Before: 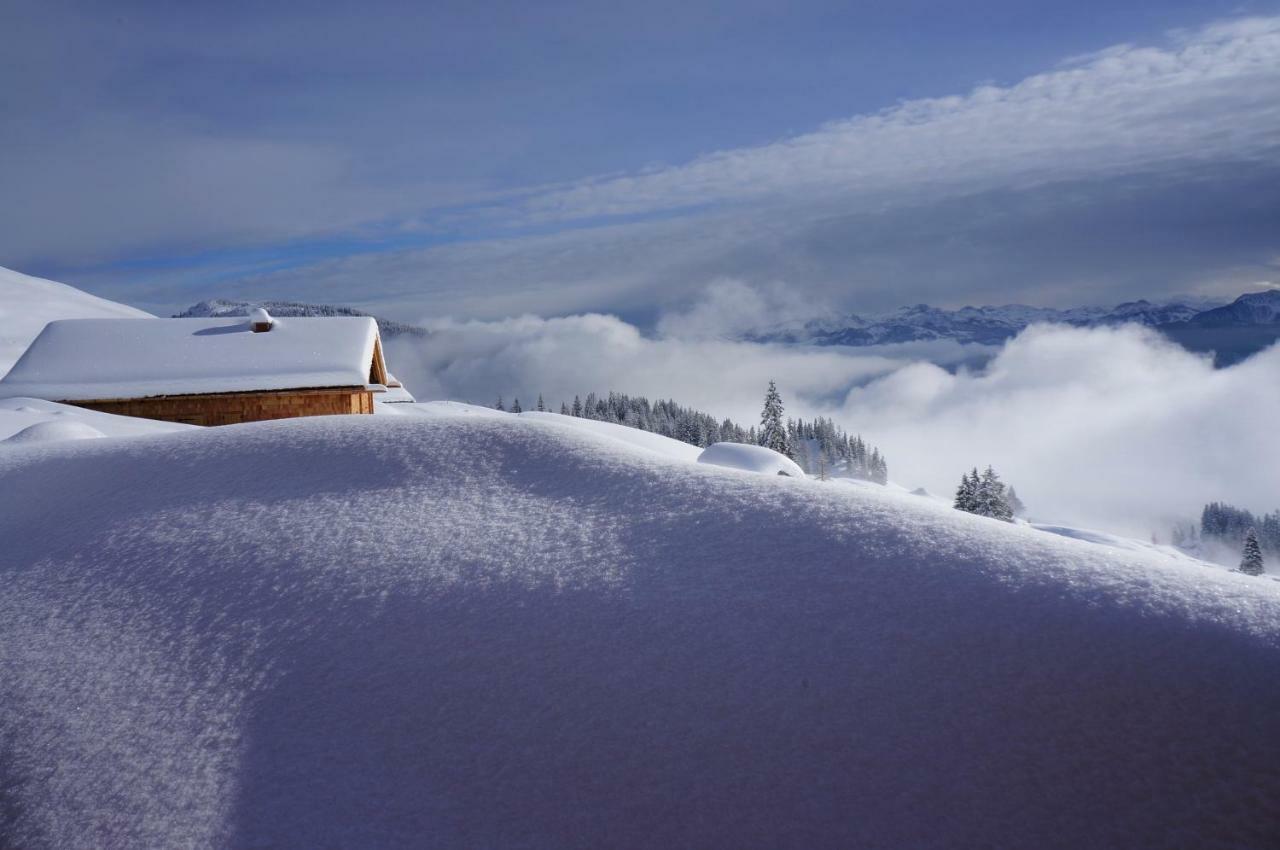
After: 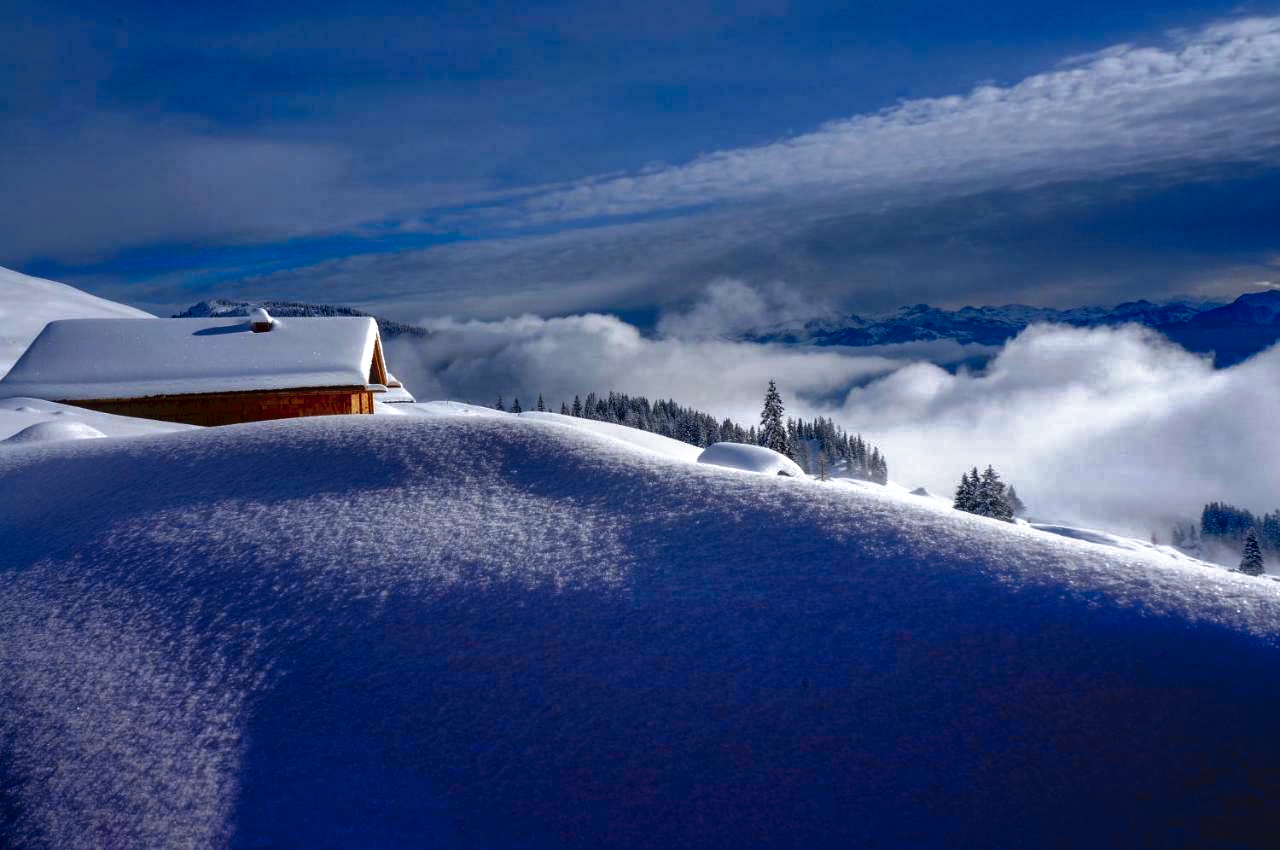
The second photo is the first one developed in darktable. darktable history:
contrast brightness saturation: brightness -0.531
local contrast: on, module defaults
tone curve: curves: ch0 [(0, 0) (0.003, 0.028) (0.011, 0.028) (0.025, 0.026) (0.044, 0.036) (0.069, 0.06) (0.1, 0.101) (0.136, 0.15) (0.177, 0.203) (0.224, 0.271) (0.277, 0.345) (0.335, 0.422) (0.399, 0.515) (0.468, 0.611) (0.543, 0.716) (0.623, 0.826) (0.709, 0.942) (0.801, 0.992) (0.898, 1) (1, 1)], preserve colors none
shadows and highlights: highlights color adjustment 77.69%
